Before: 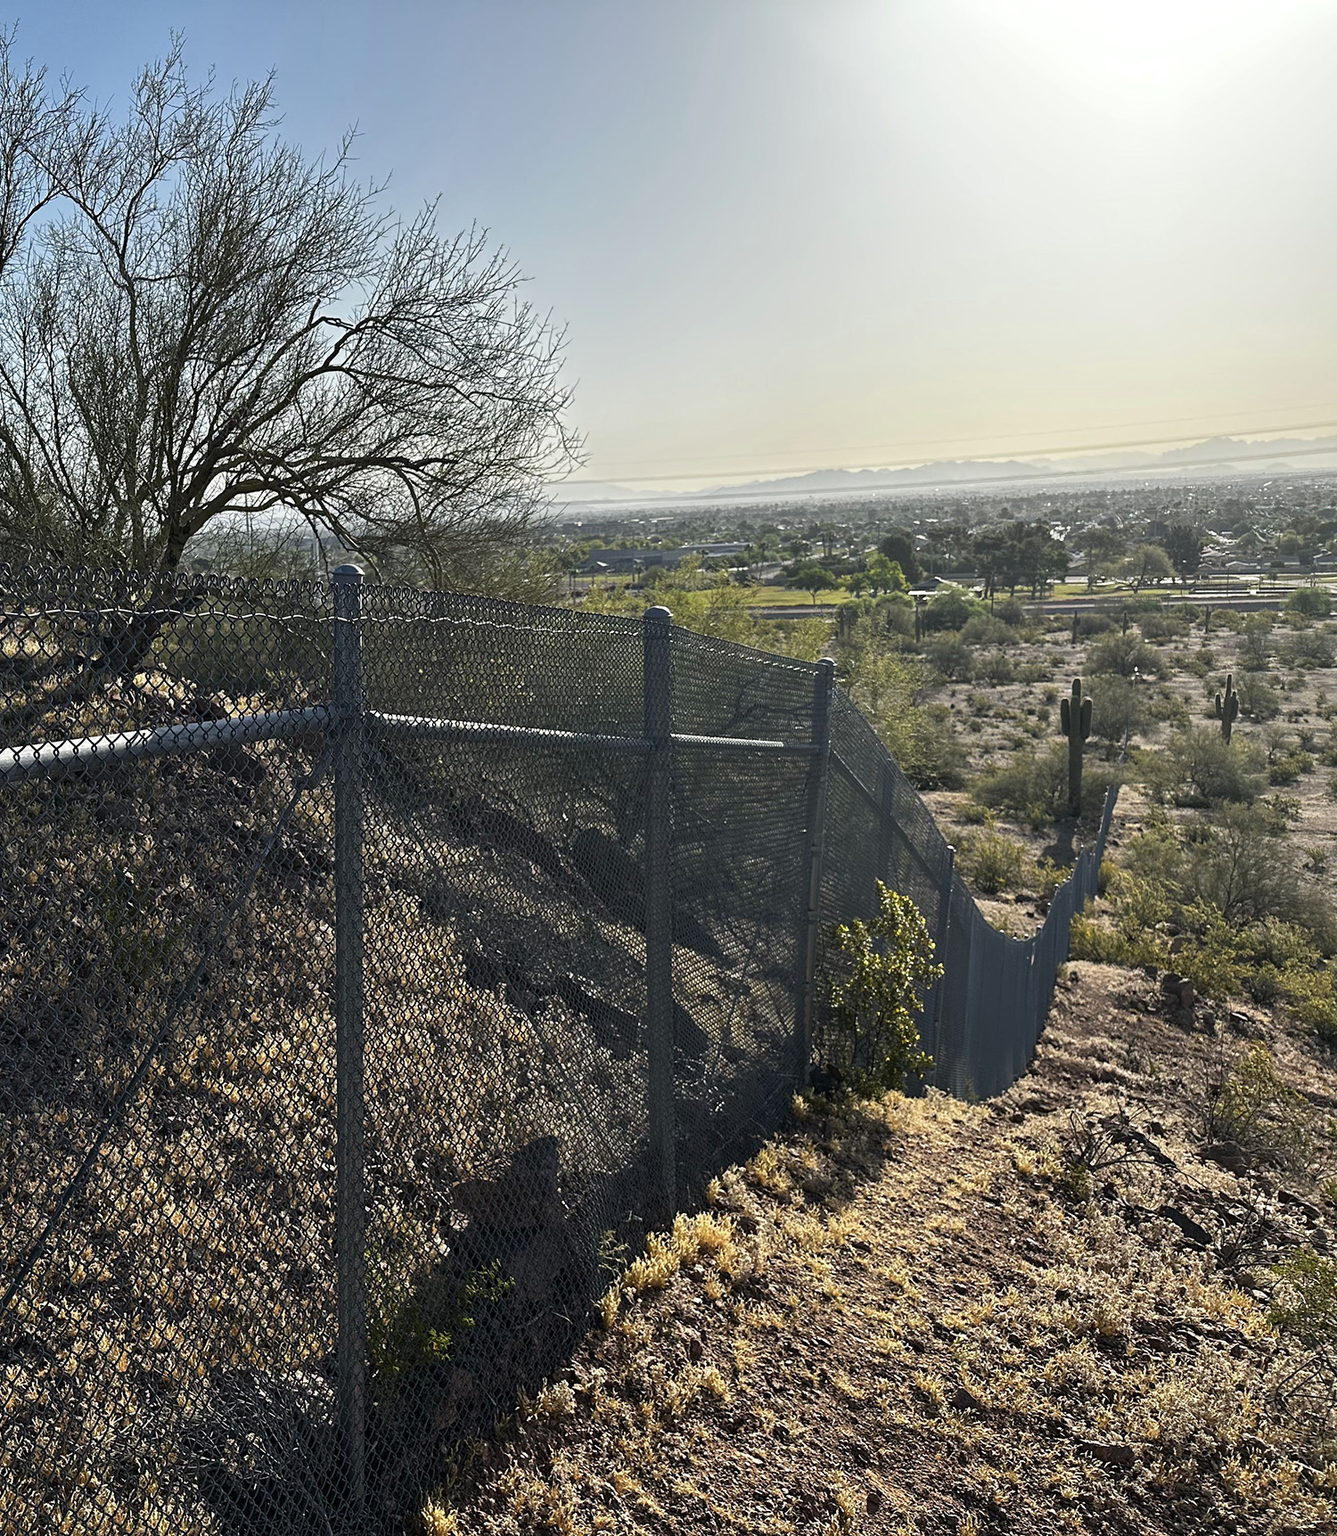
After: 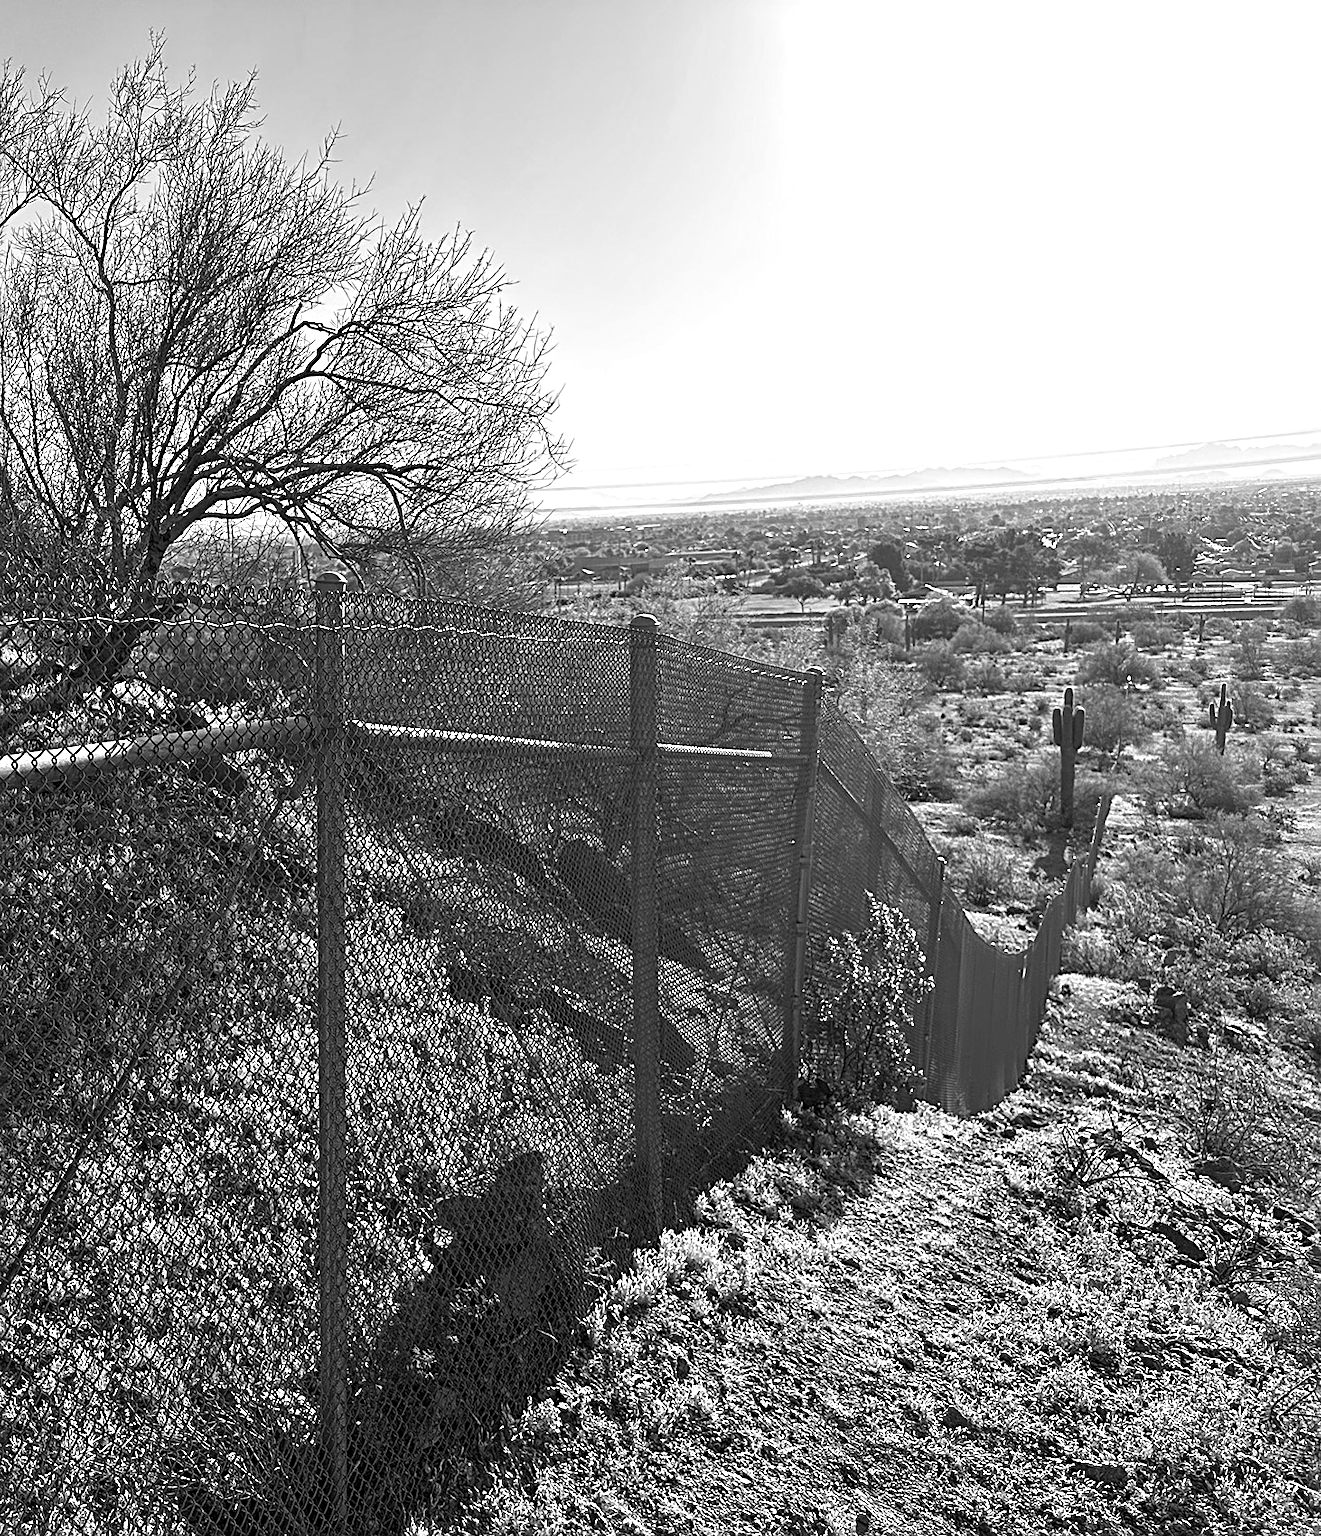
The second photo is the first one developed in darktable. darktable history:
crop and rotate: left 1.774%, right 0.633%, bottom 1.28%
sharpen: radius 2.767
exposure: exposure 0.636 EV, compensate highlight preservation false
contrast equalizer: y [[0.5 ×6], [0.5 ×6], [0.5, 0.5, 0.501, 0.545, 0.707, 0.863], [0 ×6], [0 ×6]]
monochrome: on, module defaults
